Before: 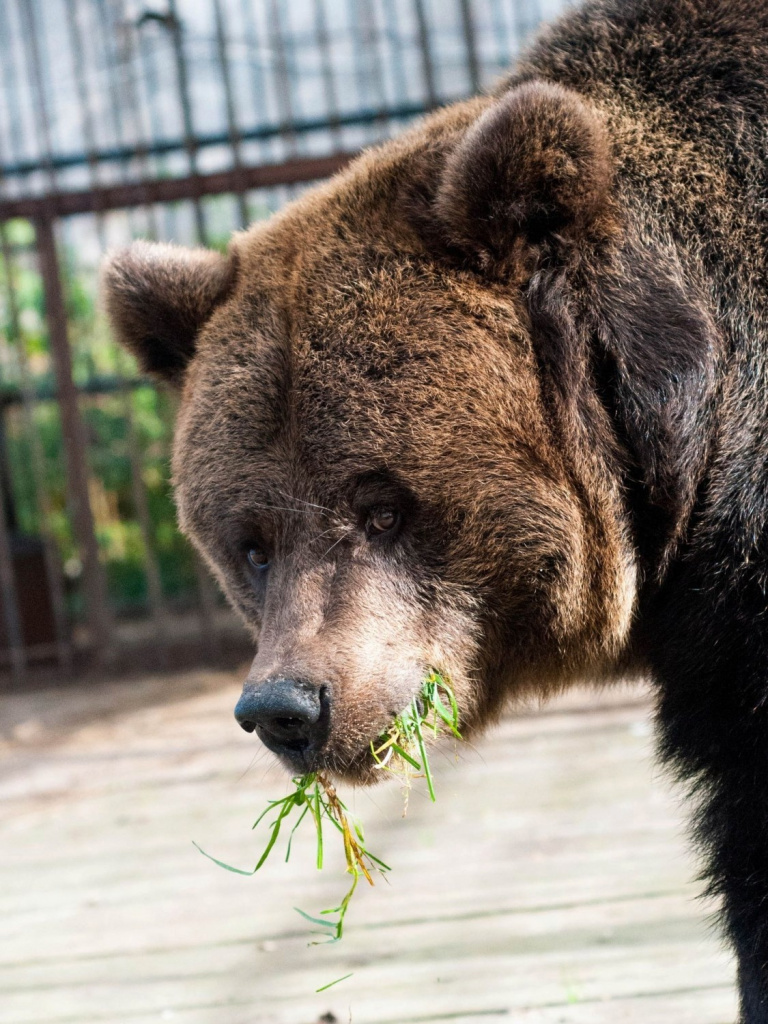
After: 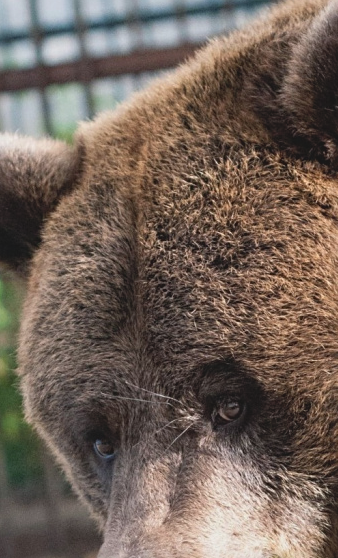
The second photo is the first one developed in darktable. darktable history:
crop: left 20.098%, top 10.775%, right 35.835%, bottom 34.668%
contrast brightness saturation: contrast -0.133, brightness 0.04, saturation -0.128
sharpen: radius 2.51, amount 0.329
